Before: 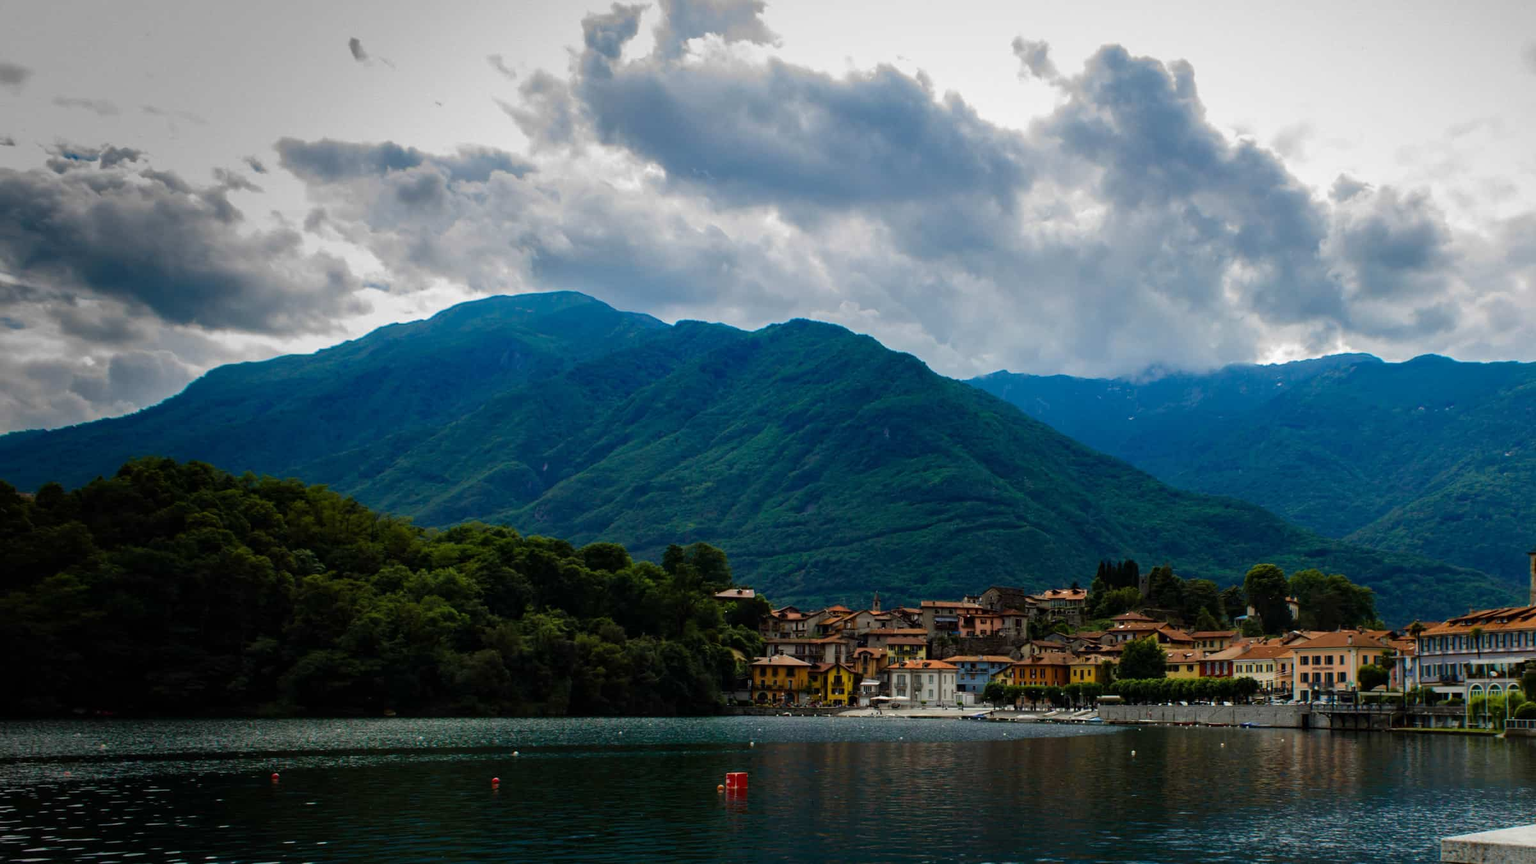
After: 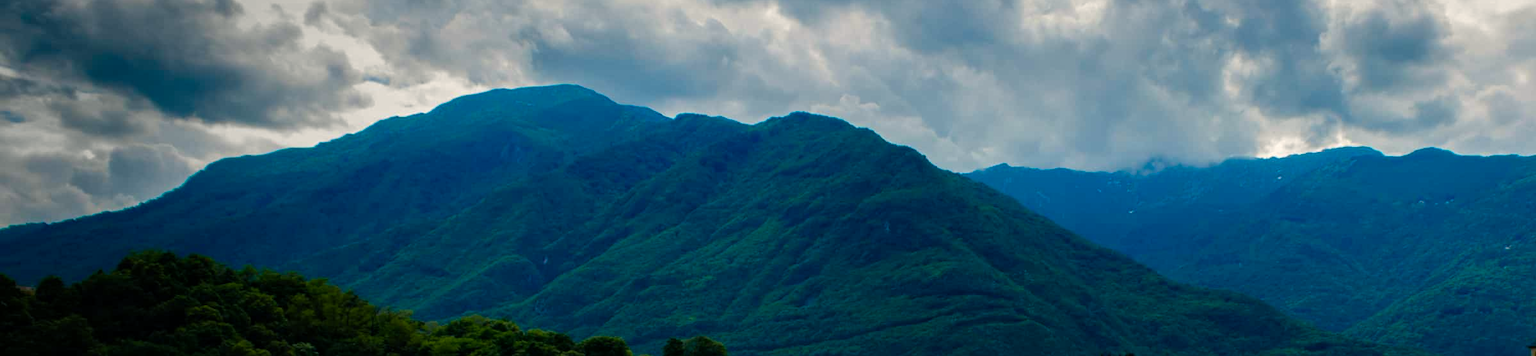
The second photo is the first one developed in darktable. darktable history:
color balance rgb: shadows lift › chroma 0.751%, shadows lift › hue 112.25°, power › luminance -7.575%, power › chroma 1.098%, power › hue 217.75°, highlights gain › chroma 3.07%, highlights gain › hue 76.82°, perceptual saturation grading › global saturation 14.927%, global vibrance 20%
crop and rotate: top 23.984%, bottom 34.748%
